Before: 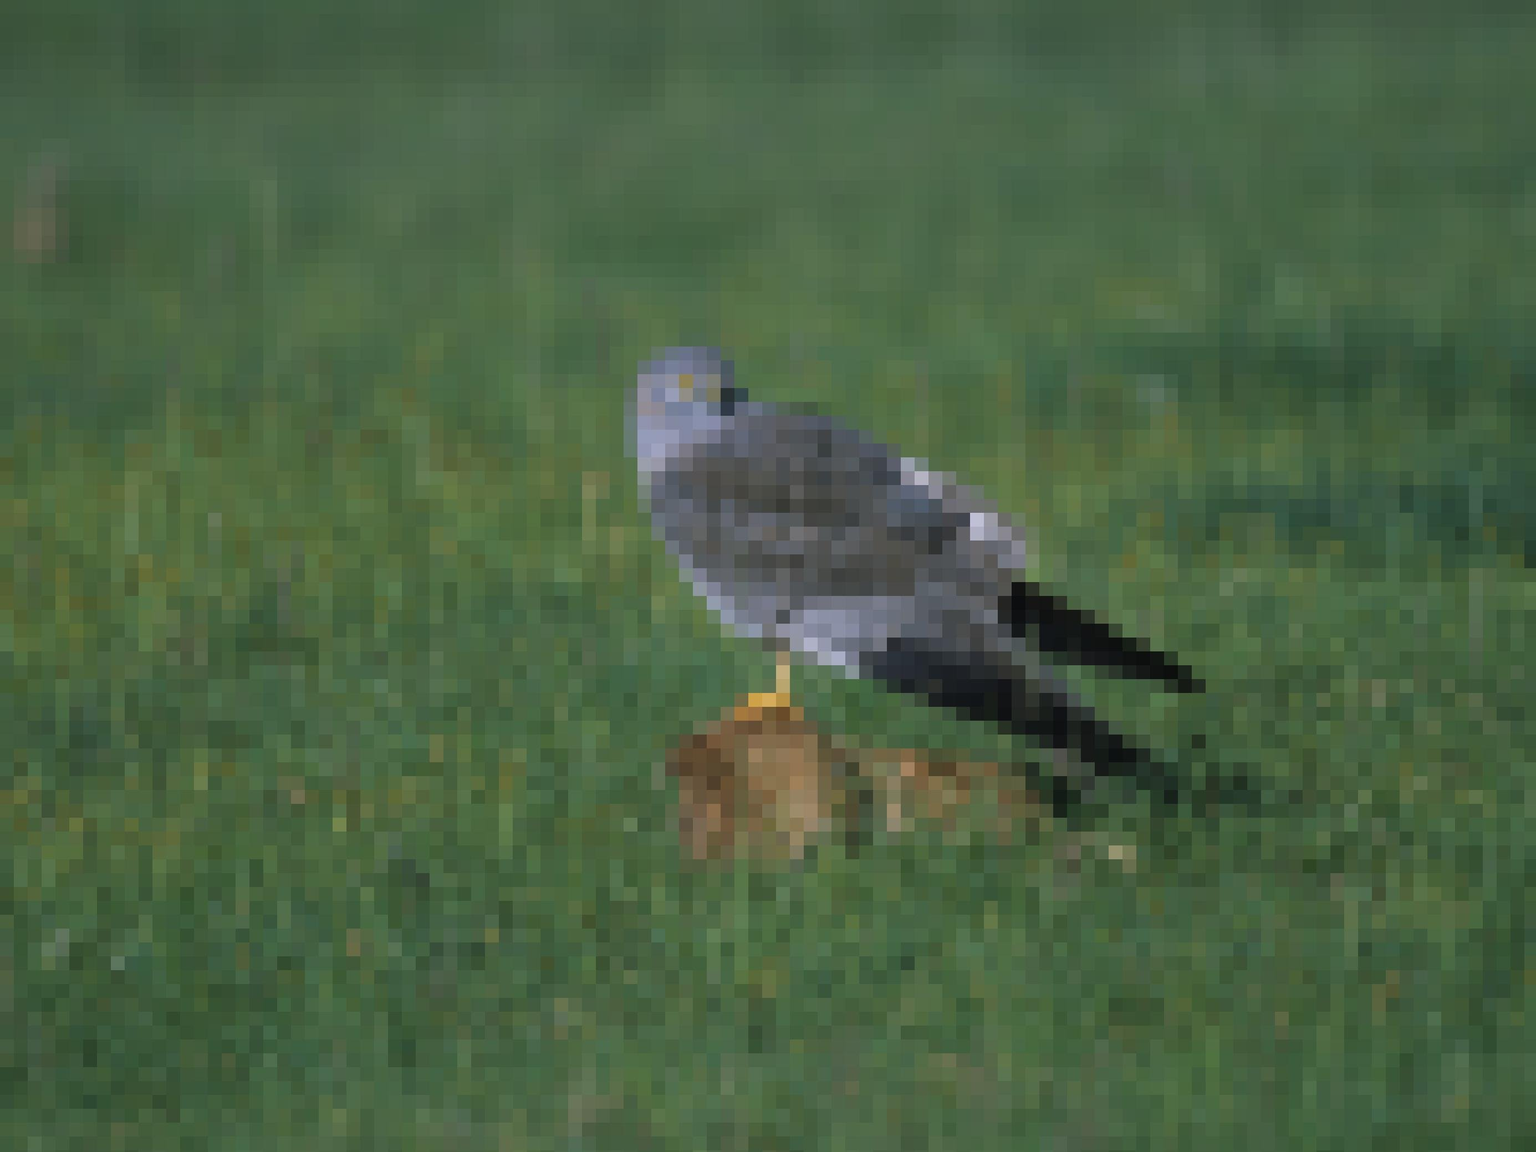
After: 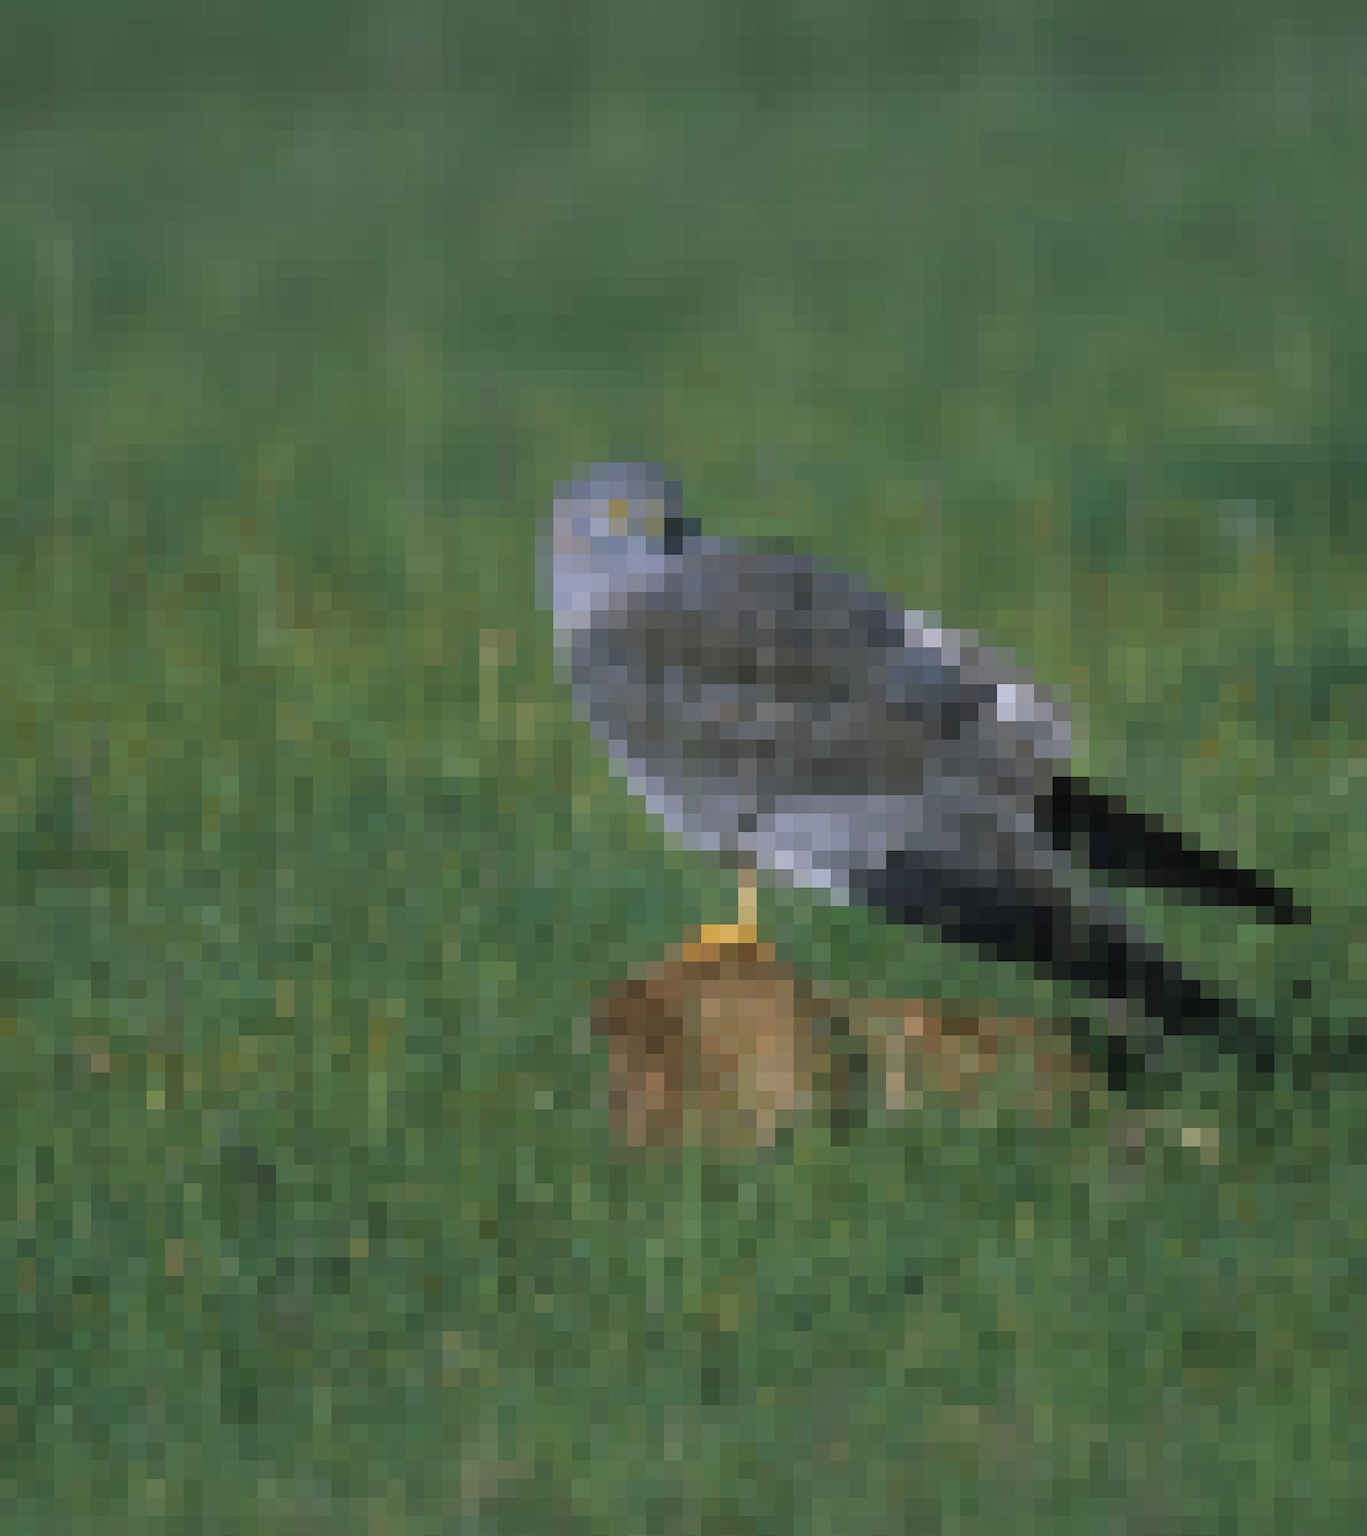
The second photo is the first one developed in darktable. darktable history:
crop and rotate: left 14.508%, right 18.749%
shadows and highlights: shadows 13.22, white point adjustment 1.11, soften with gaussian
